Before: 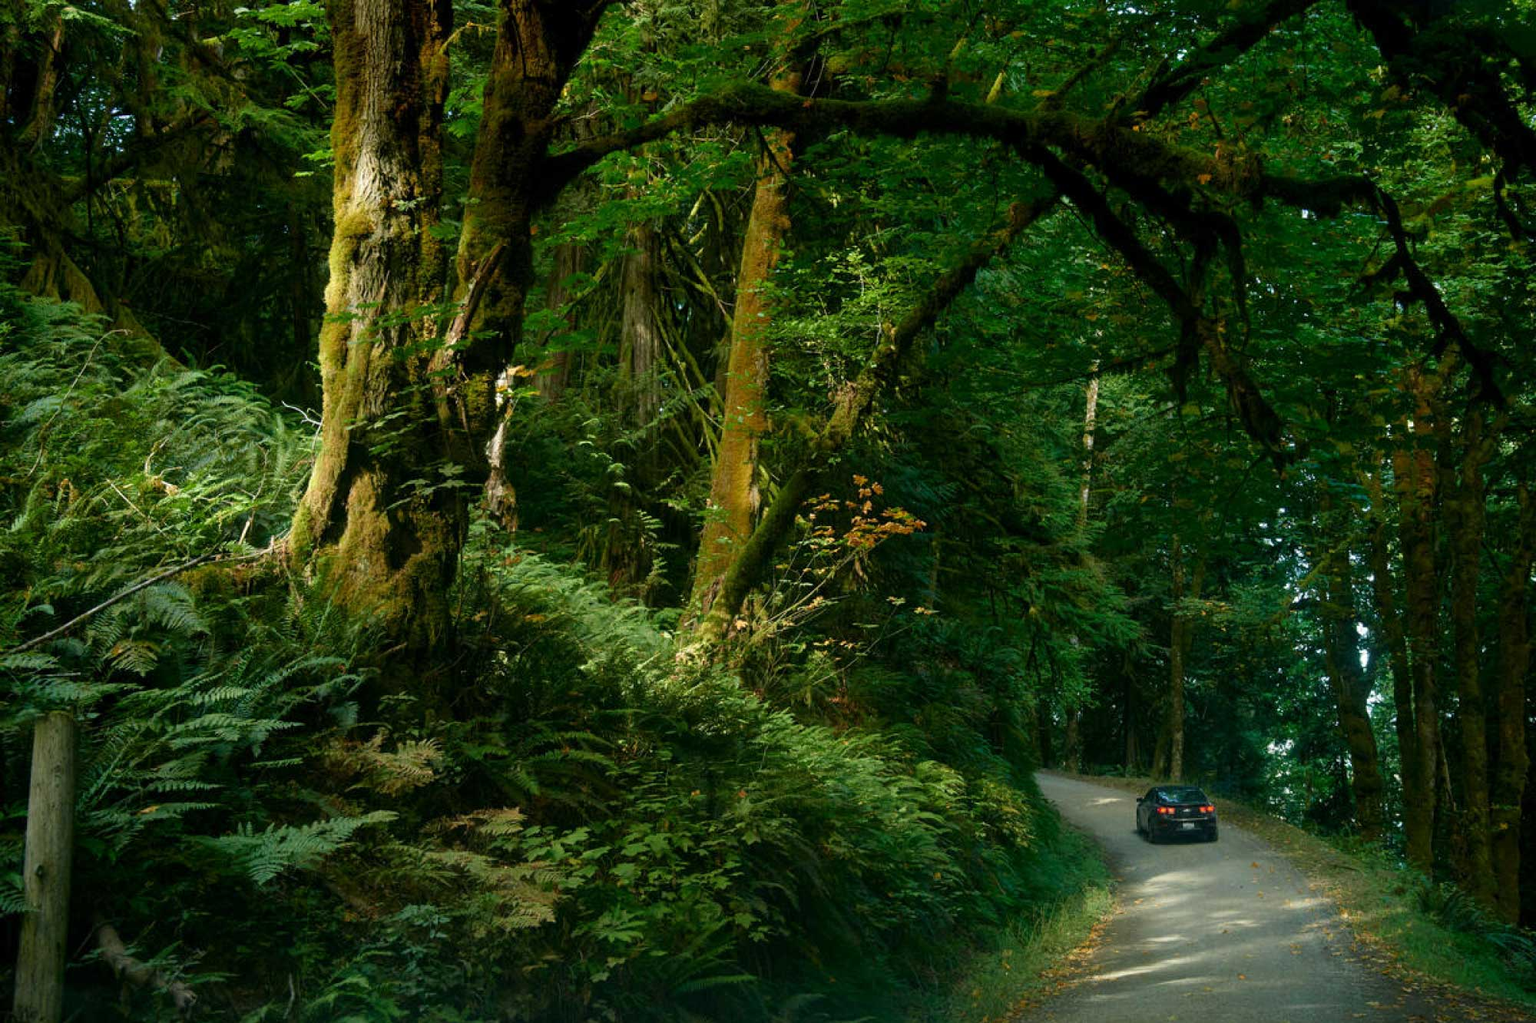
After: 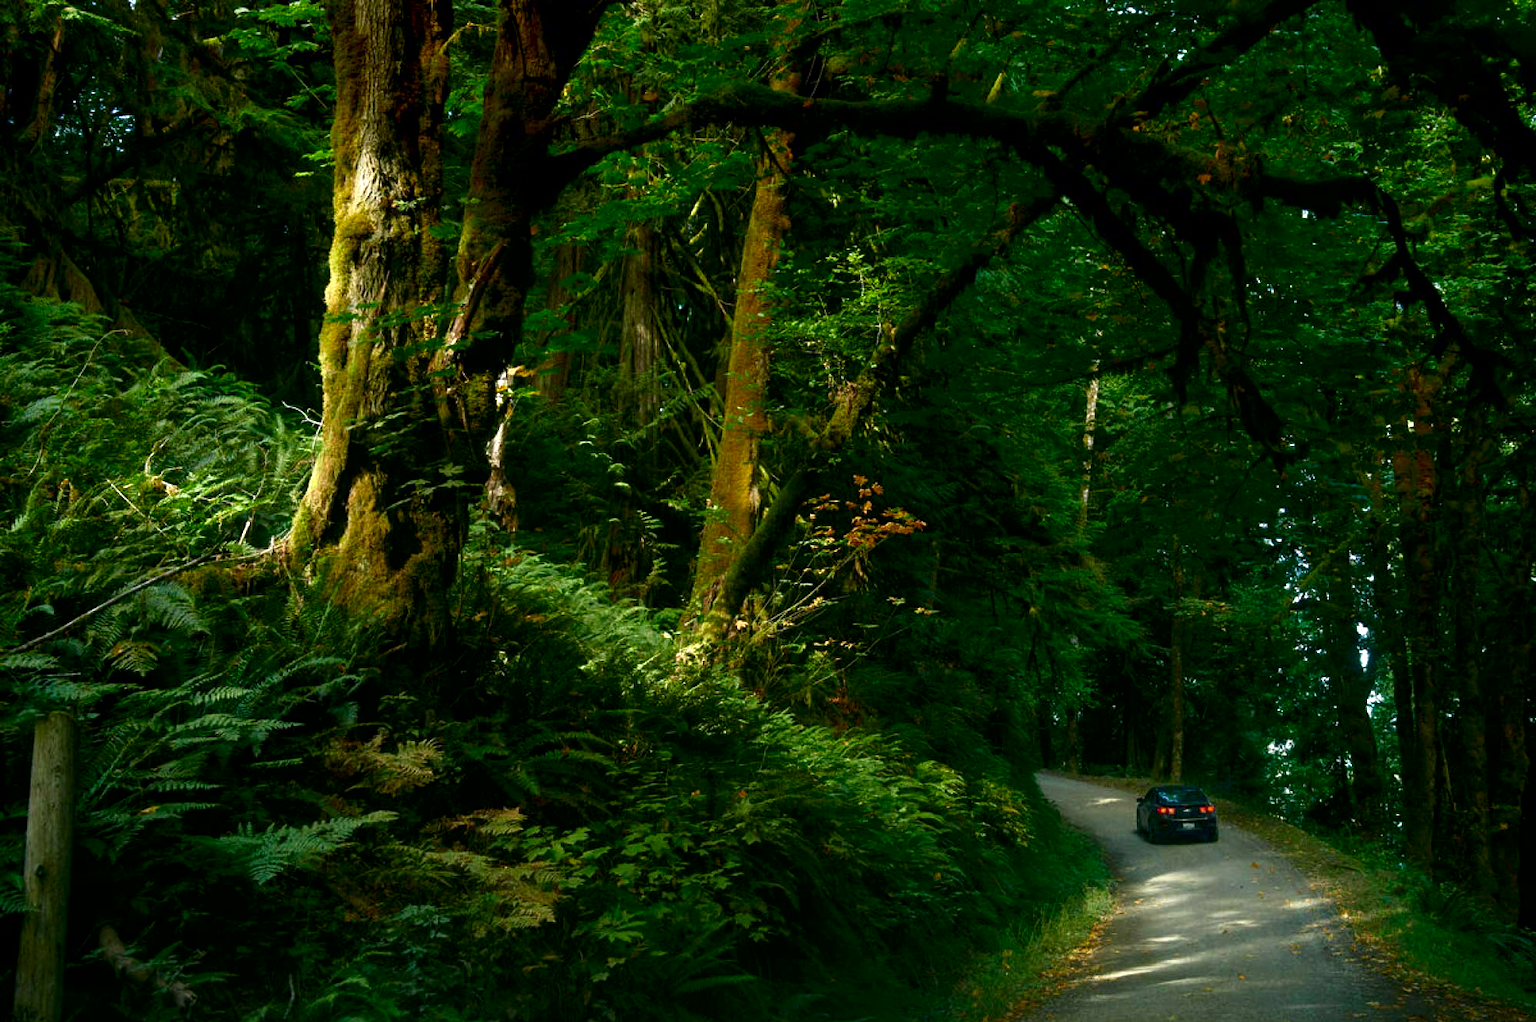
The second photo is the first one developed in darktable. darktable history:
shadows and highlights: shadows -1.35, highlights 38.18
exposure: black level correction 0.004, exposure 0.388 EV, compensate exposure bias true, compensate highlight preservation false
contrast brightness saturation: brightness -0.196, saturation 0.084
